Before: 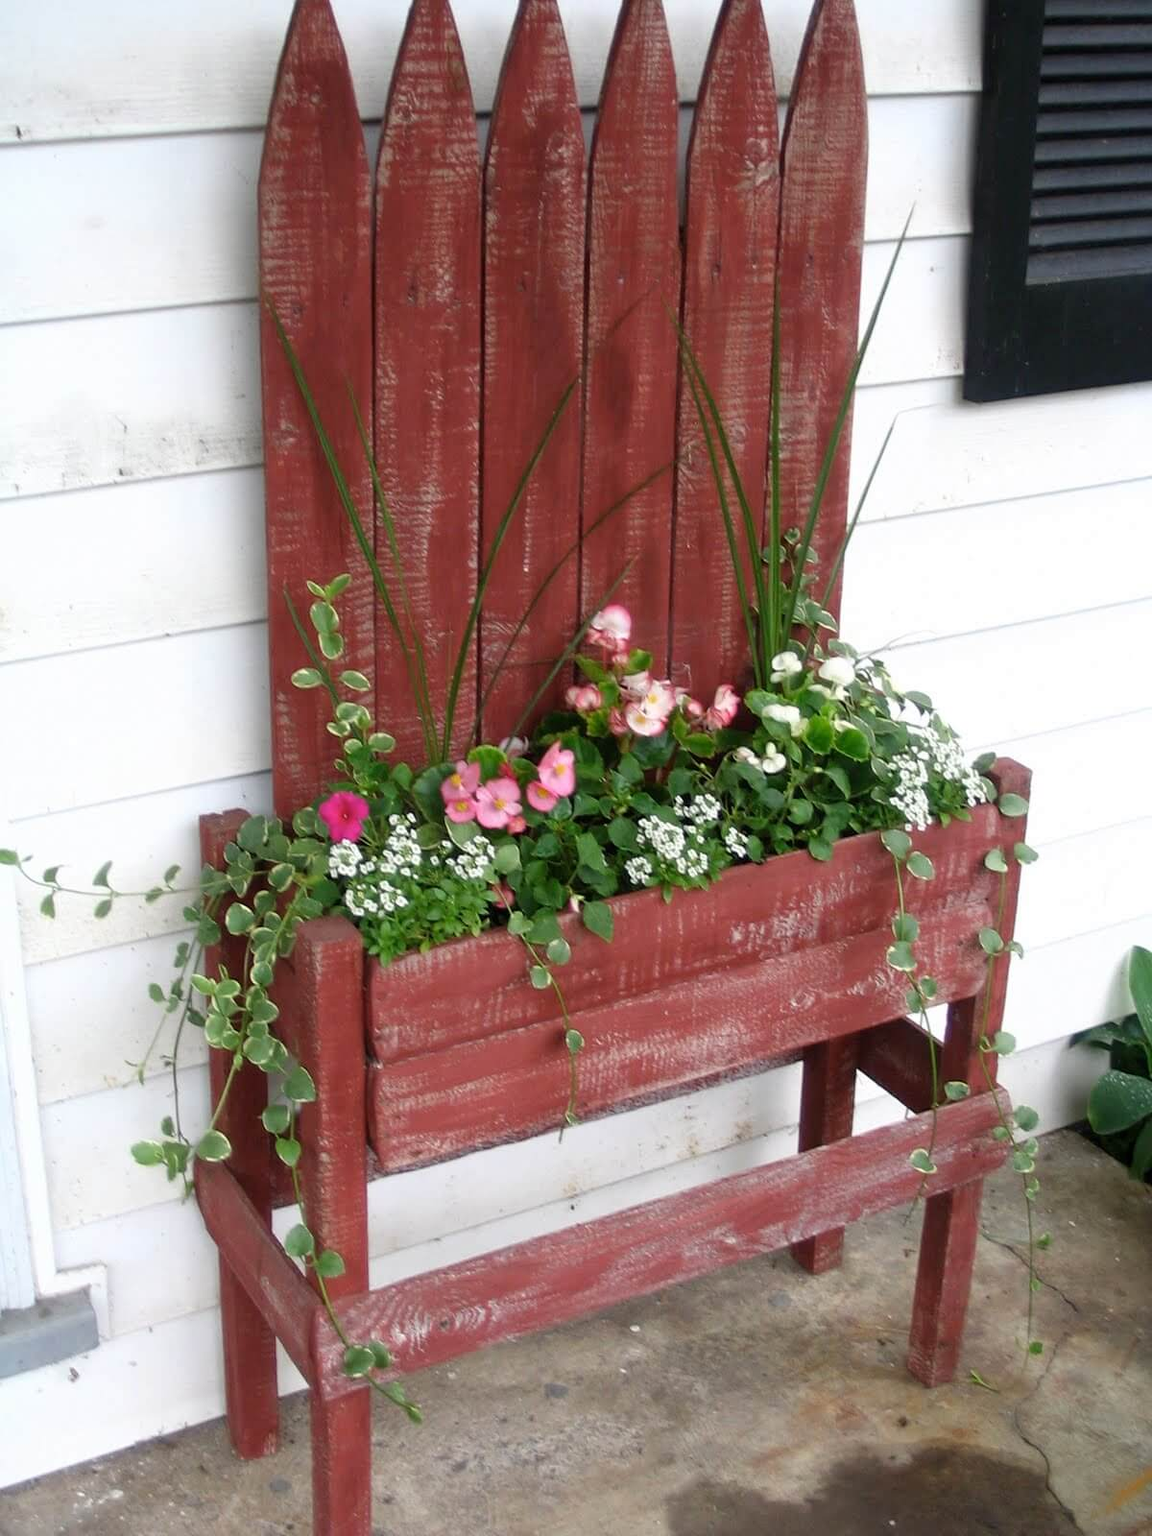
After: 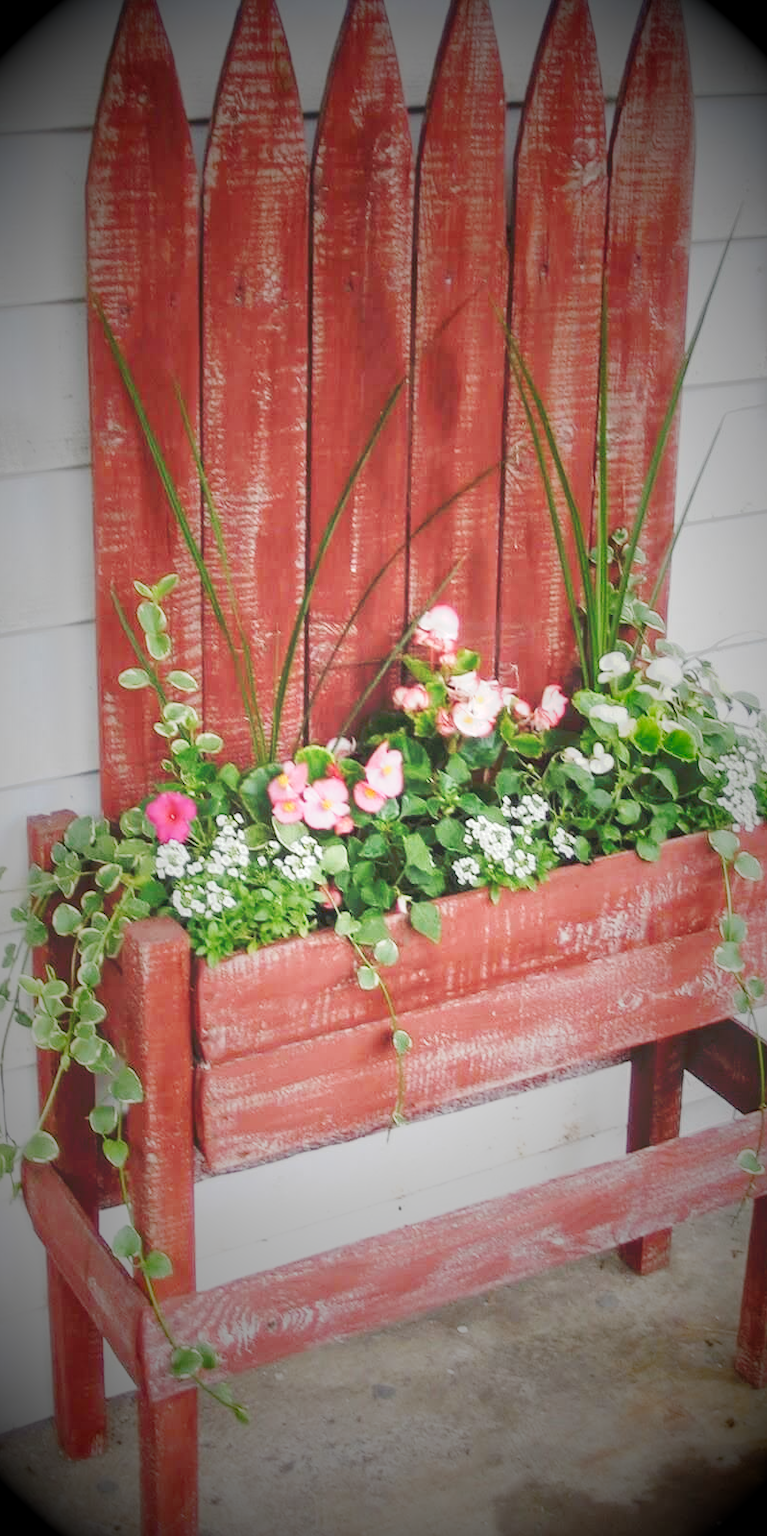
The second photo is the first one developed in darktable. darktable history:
crop and rotate: left 15.055%, right 18.278%
tone curve: curves: ch0 [(0, 0) (0.003, 0.202) (0.011, 0.205) (0.025, 0.222) (0.044, 0.258) (0.069, 0.298) (0.1, 0.321) (0.136, 0.333) (0.177, 0.38) (0.224, 0.439) (0.277, 0.51) (0.335, 0.594) (0.399, 0.675) (0.468, 0.743) (0.543, 0.805) (0.623, 0.861) (0.709, 0.905) (0.801, 0.931) (0.898, 0.941) (1, 1)], preserve colors none
vignetting: fall-off start 15.9%, fall-off radius 100%, brightness -1, saturation 0.5, width/height ratio 0.719
local contrast: on, module defaults
